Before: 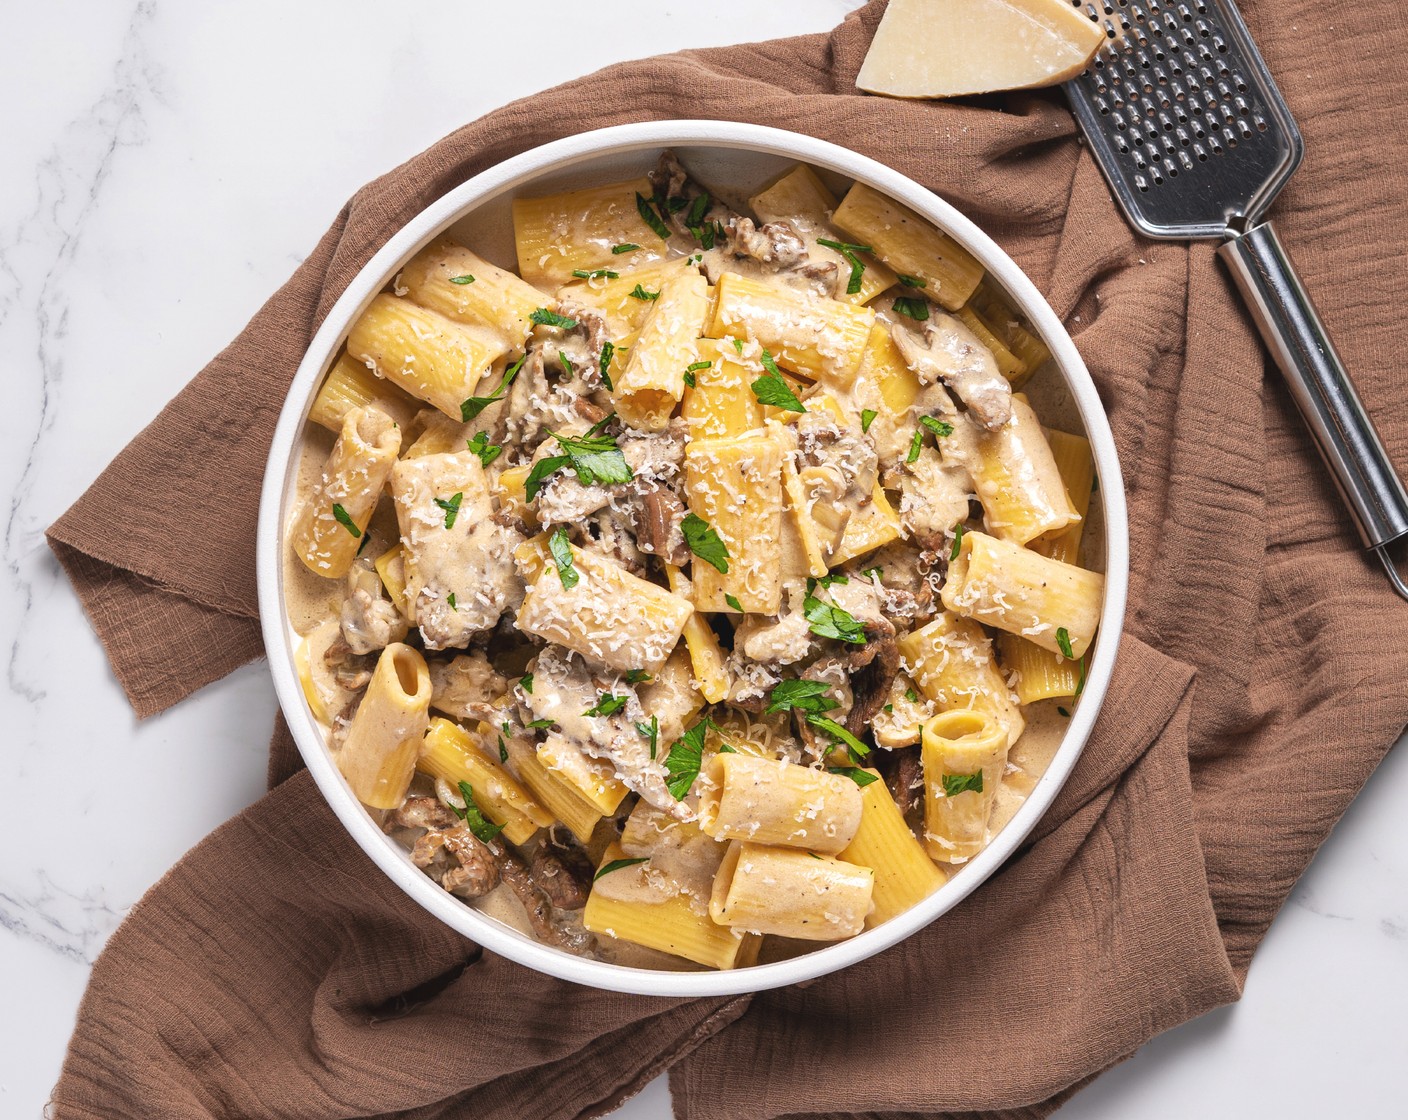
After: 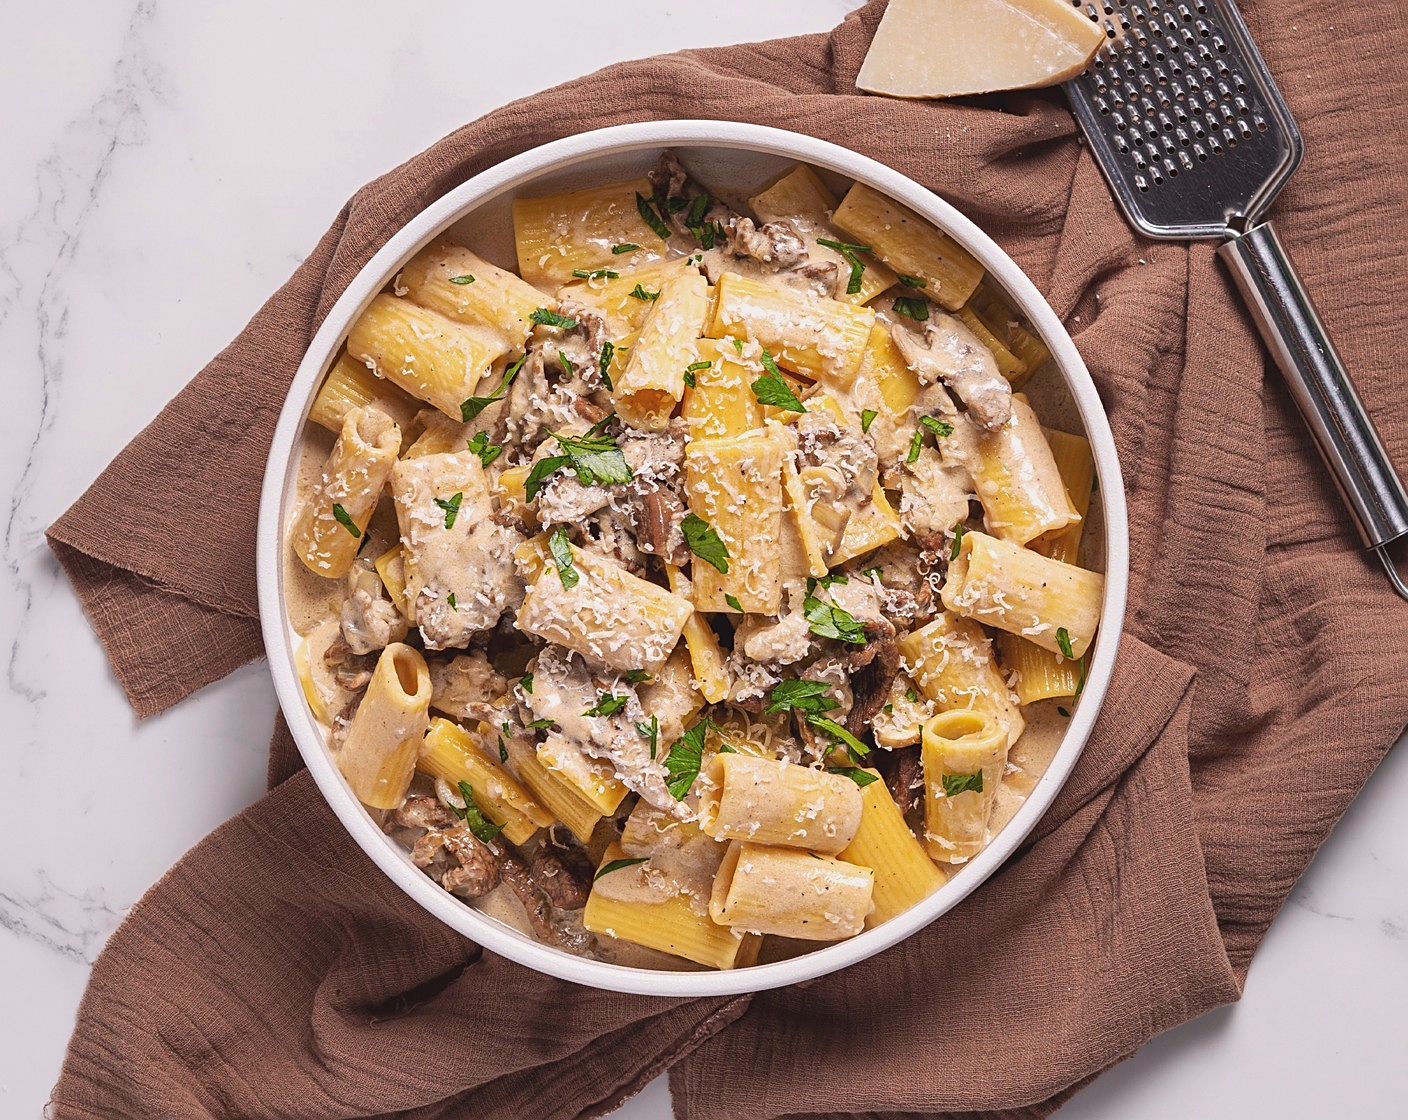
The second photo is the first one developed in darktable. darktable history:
sharpen: on, module defaults
tone curve: curves: ch0 [(0, 0.029) (0.253, 0.237) (1, 0.945)]; ch1 [(0, 0) (0.401, 0.42) (0.442, 0.47) (0.492, 0.498) (0.511, 0.523) (0.557, 0.565) (0.66, 0.683) (1, 1)]; ch2 [(0, 0) (0.394, 0.413) (0.5, 0.5) (0.578, 0.568) (1, 1)], color space Lab, independent channels, preserve colors none
